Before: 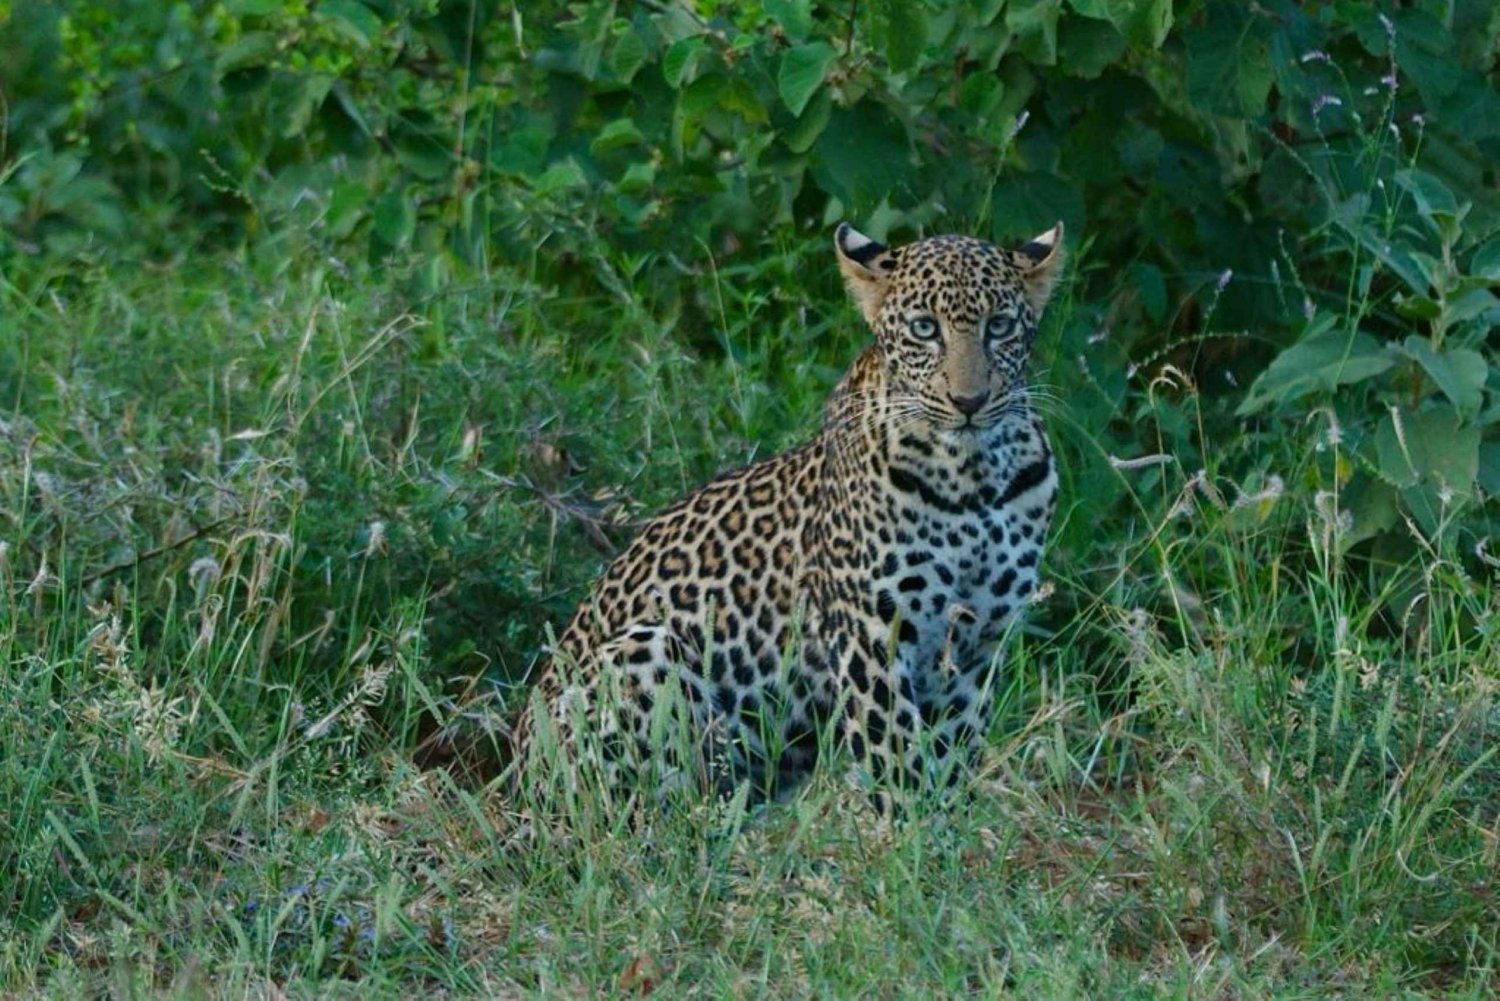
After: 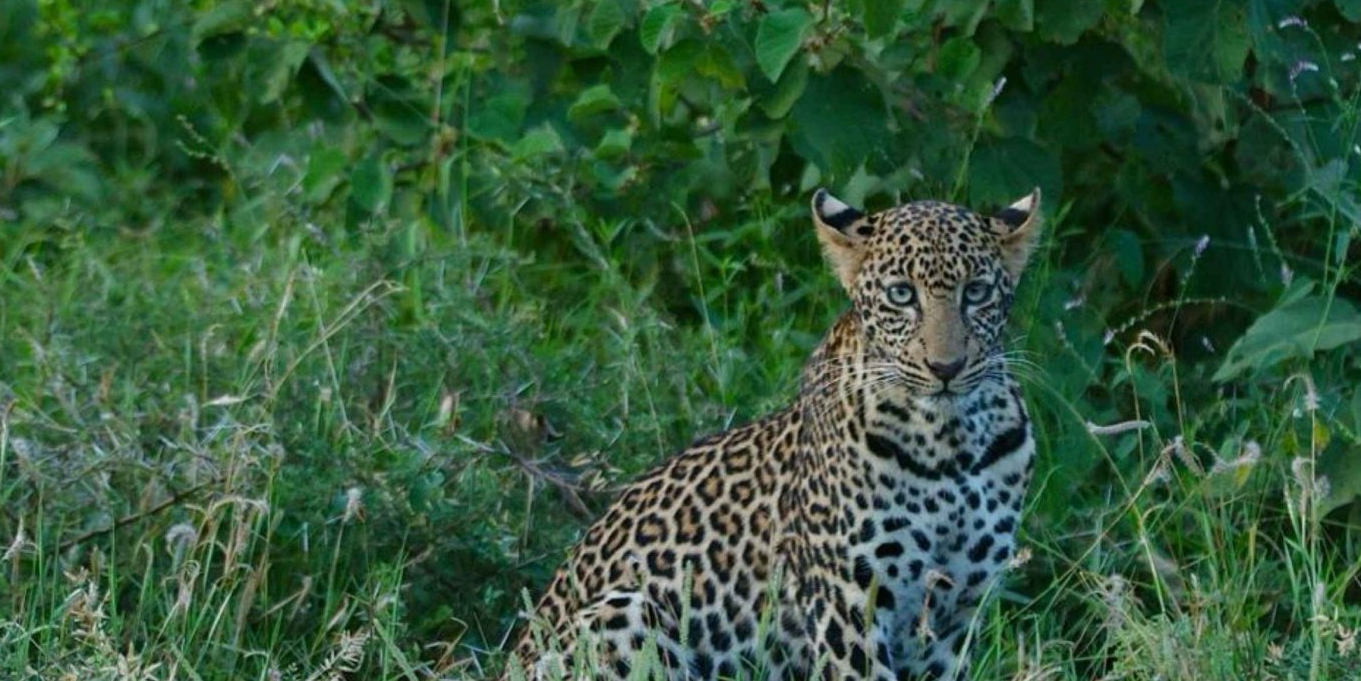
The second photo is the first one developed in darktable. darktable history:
crop: left 1.593%, top 3.427%, right 7.614%, bottom 28.453%
